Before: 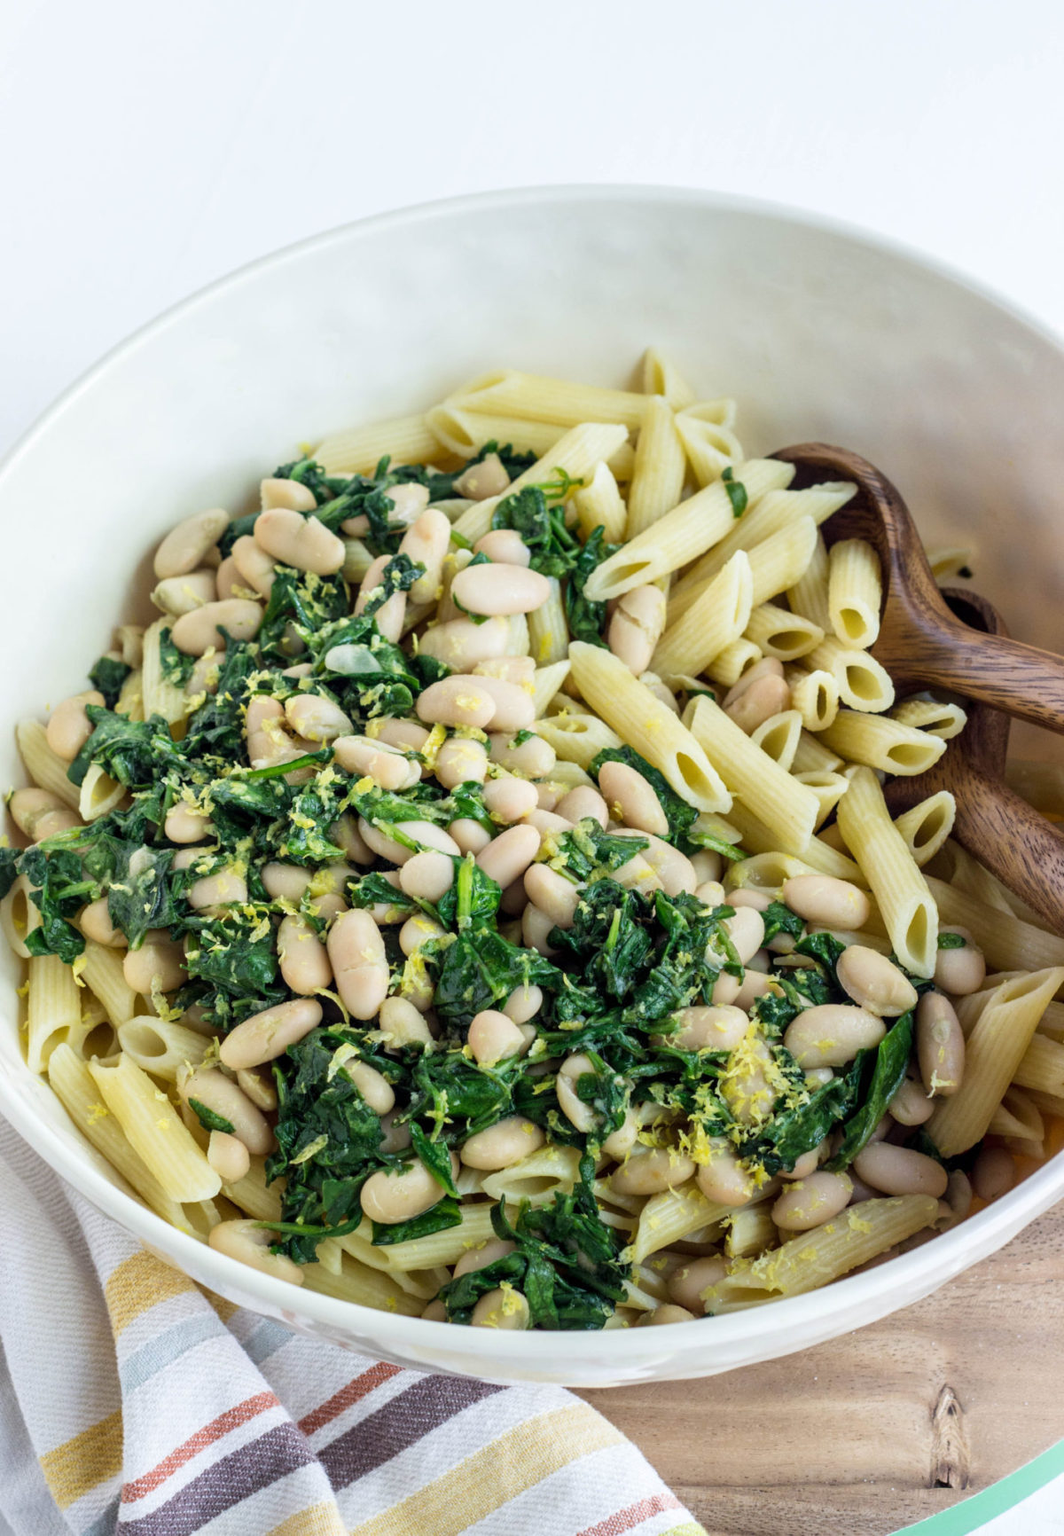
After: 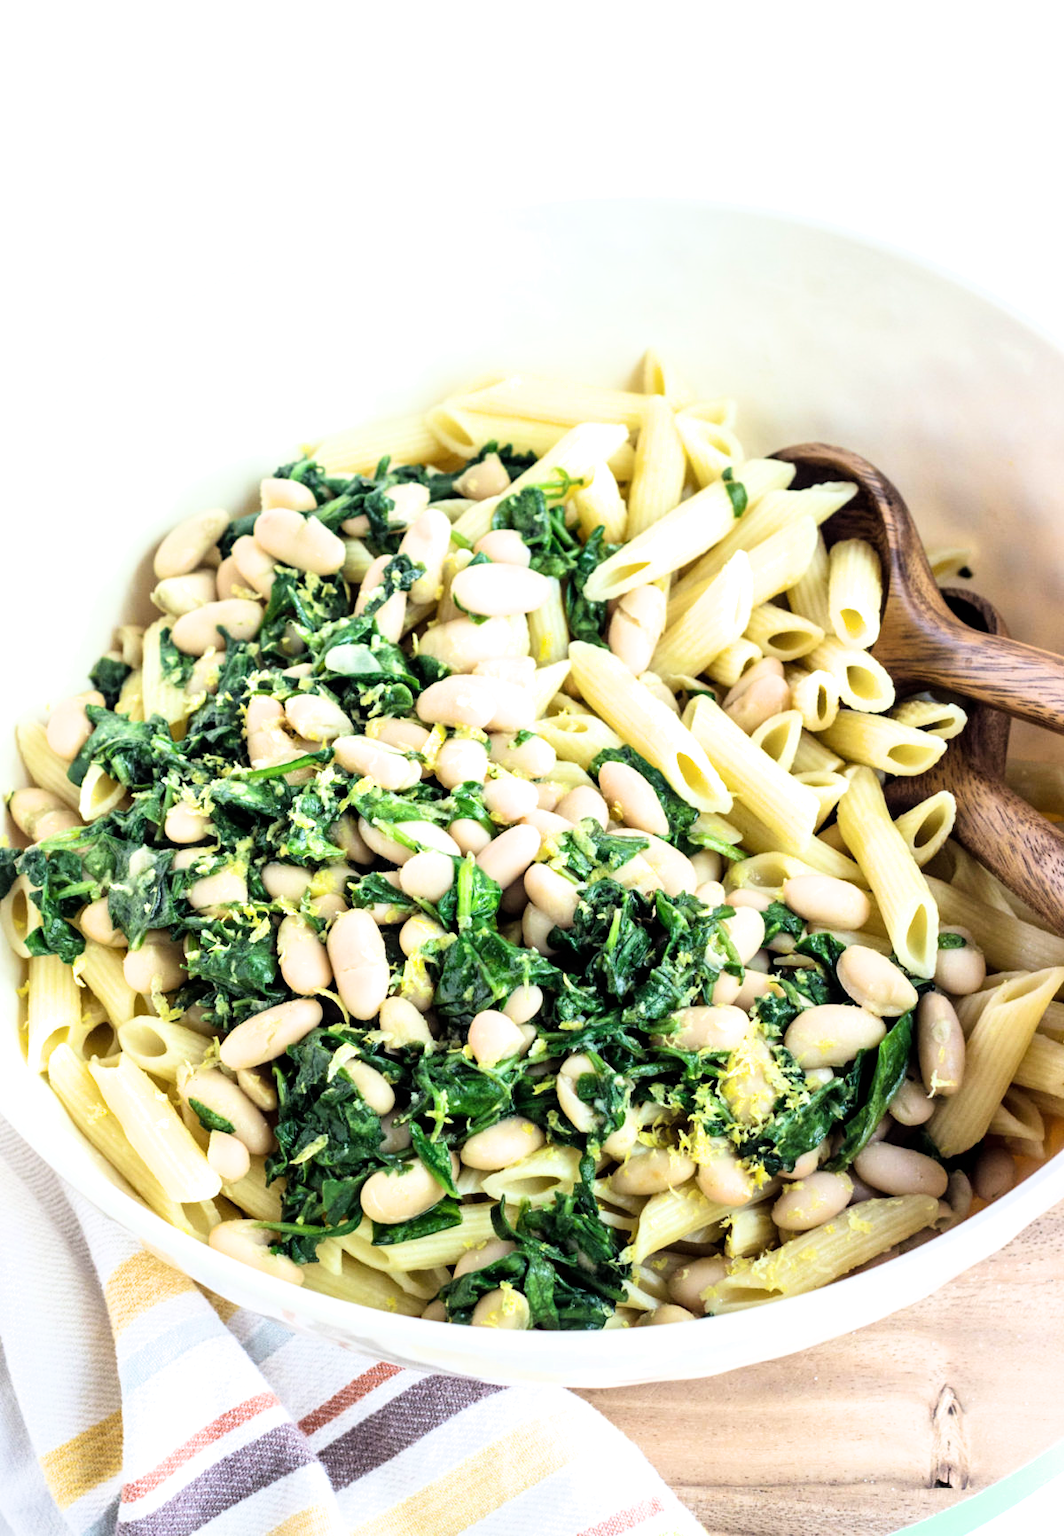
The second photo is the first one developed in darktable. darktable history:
filmic rgb: black relative exposure -8.07 EV, white relative exposure 3 EV, hardness 5.35, contrast 1.25
exposure: exposure 1 EV, compensate highlight preservation false
